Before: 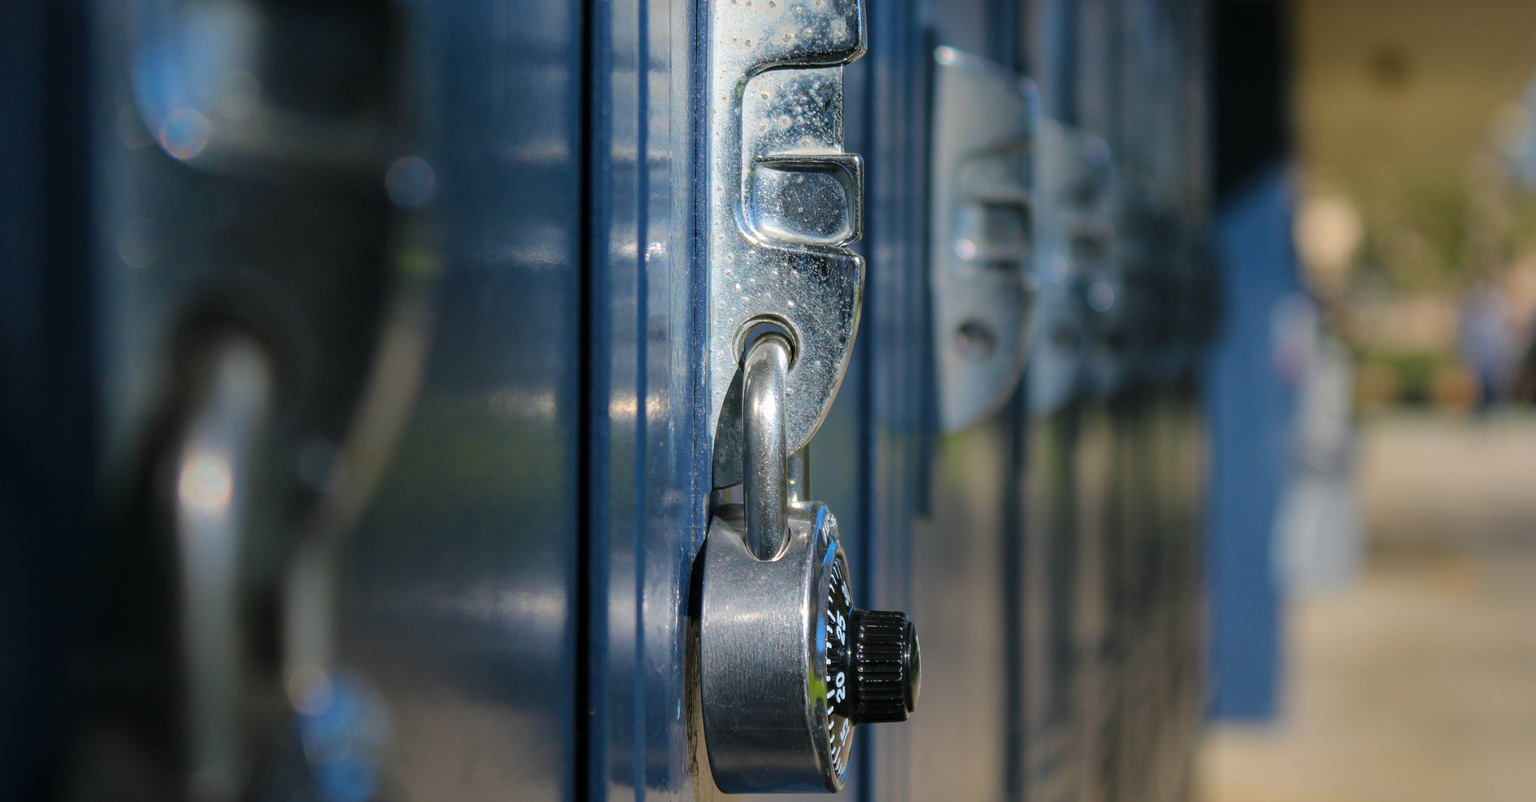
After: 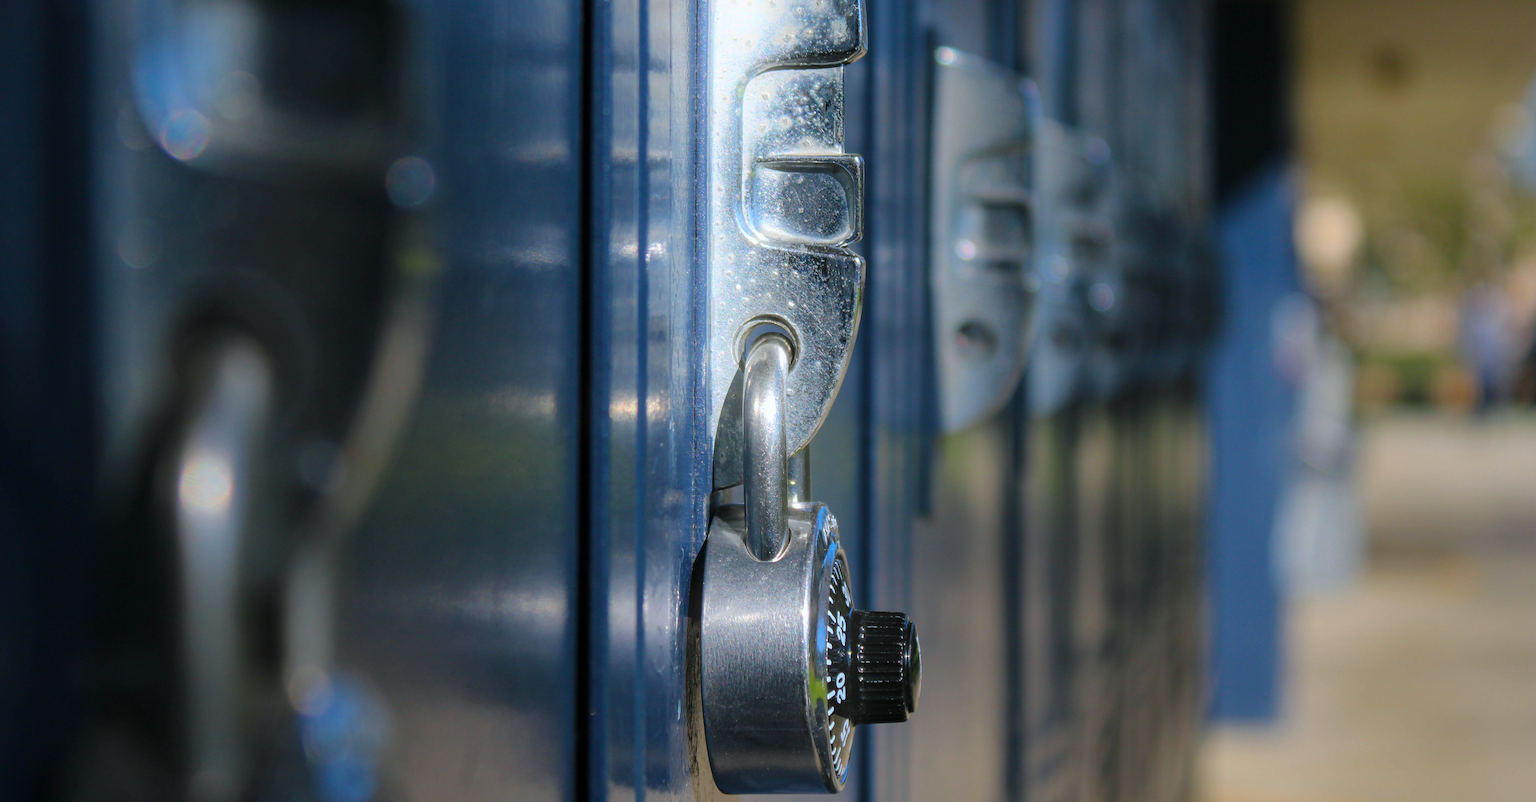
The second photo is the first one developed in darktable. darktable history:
bloom: on, module defaults
white balance: red 0.976, blue 1.04
